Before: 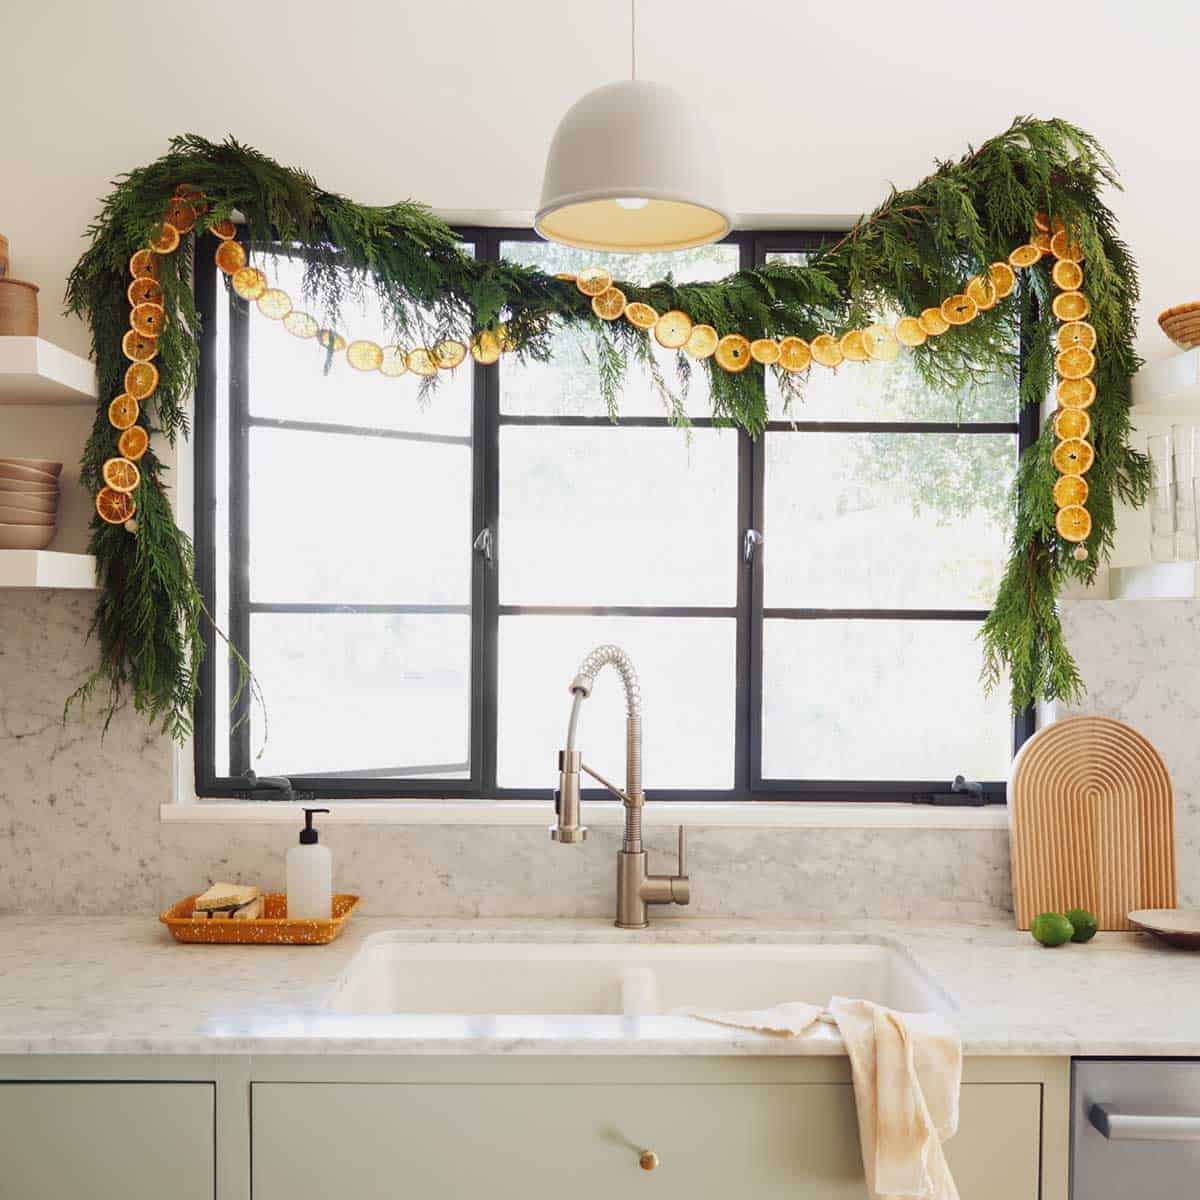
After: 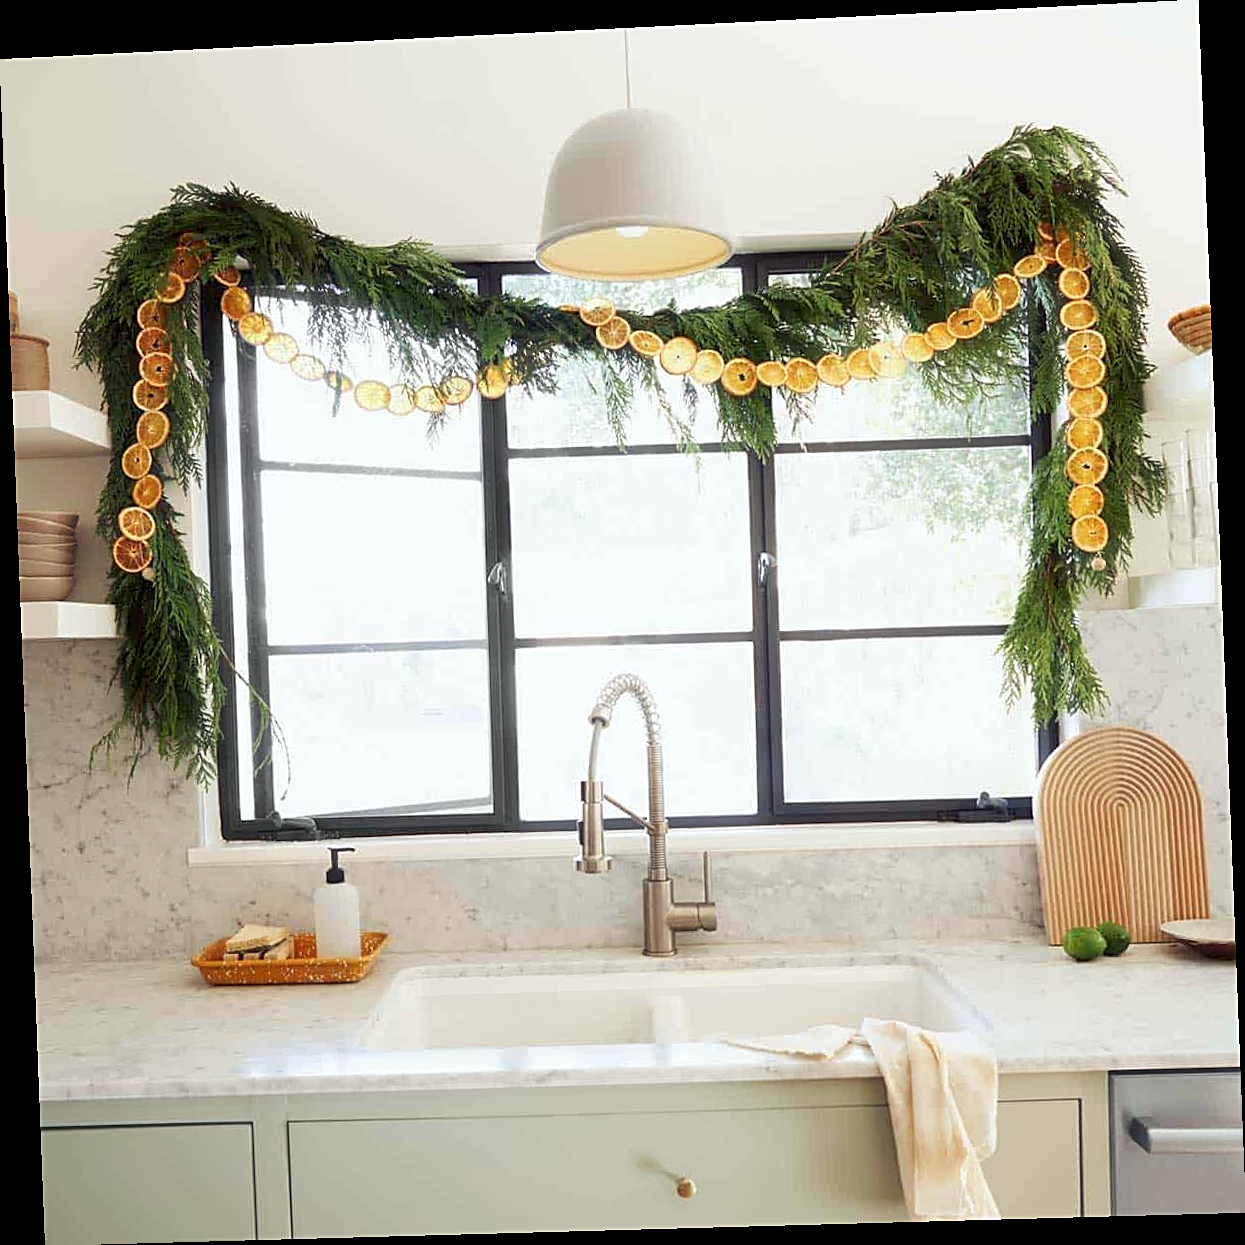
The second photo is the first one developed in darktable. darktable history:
white balance: red 0.978, blue 0.999
rotate and perspective: rotation -2.22°, lens shift (horizontal) -0.022, automatic cropping off
sharpen: on, module defaults
exposure: black level correction 0.007, exposure 0.159 EV, compensate highlight preservation false
haze removal: strength -0.1, adaptive false
